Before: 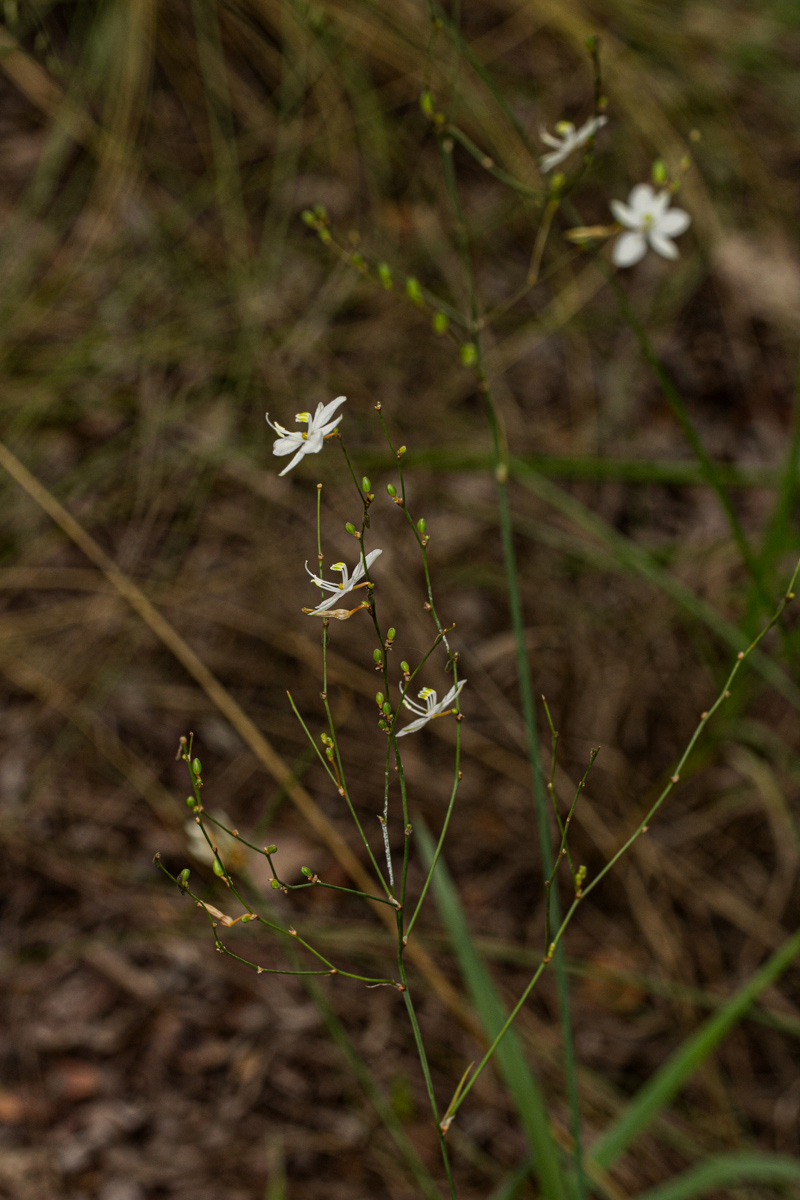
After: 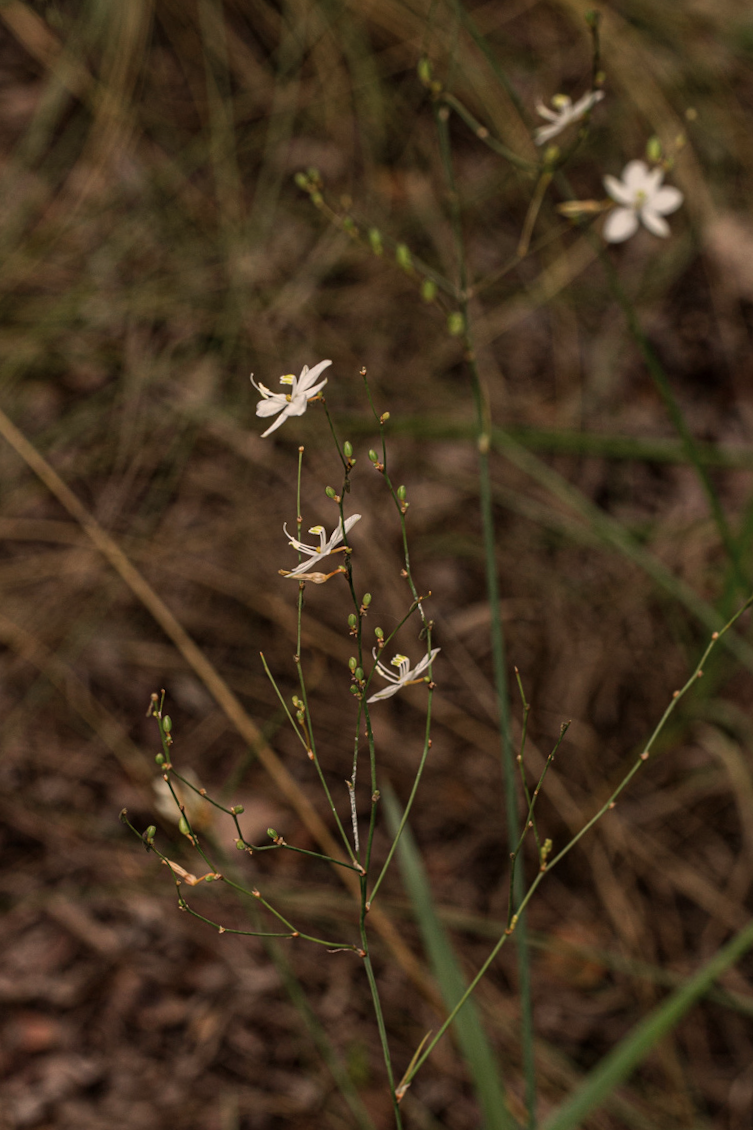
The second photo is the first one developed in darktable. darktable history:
crop and rotate: angle -2.38°
color zones: curves: ch0 [(0, 0.5) (0.143, 0.5) (0.286, 0.5) (0.429, 0.504) (0.571, 0.5) (0.714, 0.509) (0.857, 0.5) (1, 0.5)]; ch1 [(0, 0.425) (0.143, 0.425) (0.286, 0.375) (0.429, 0.405) (0.571, 0.5) (0.714, 0.47) (0.857, 0.425) (1, 0.435)]; ch2 [(0, 0.5) (0.143, 0.5) (0.286, 0.5) (0.429, 0.517) (0.571, 0.5) (0.714, 0.51) (0.857, 0.5) (1, 0.5)]
white balance: red 1.127, blue 0.943
